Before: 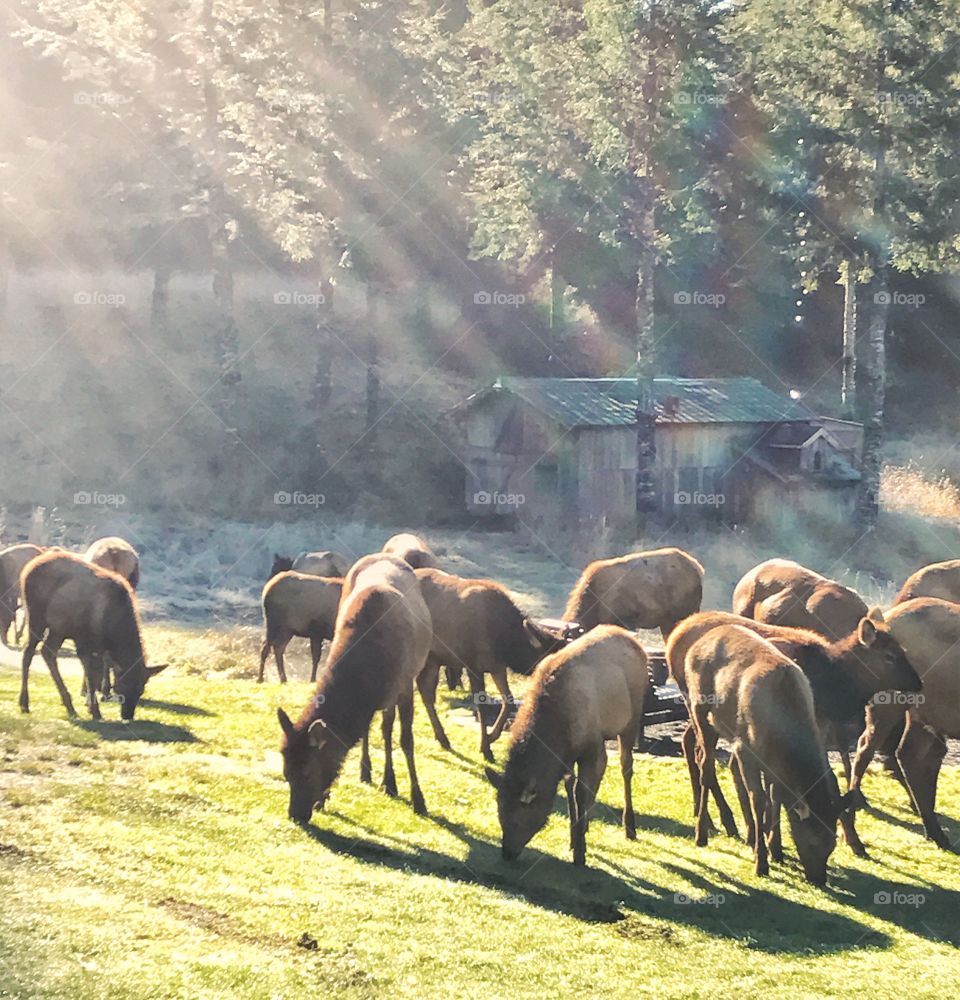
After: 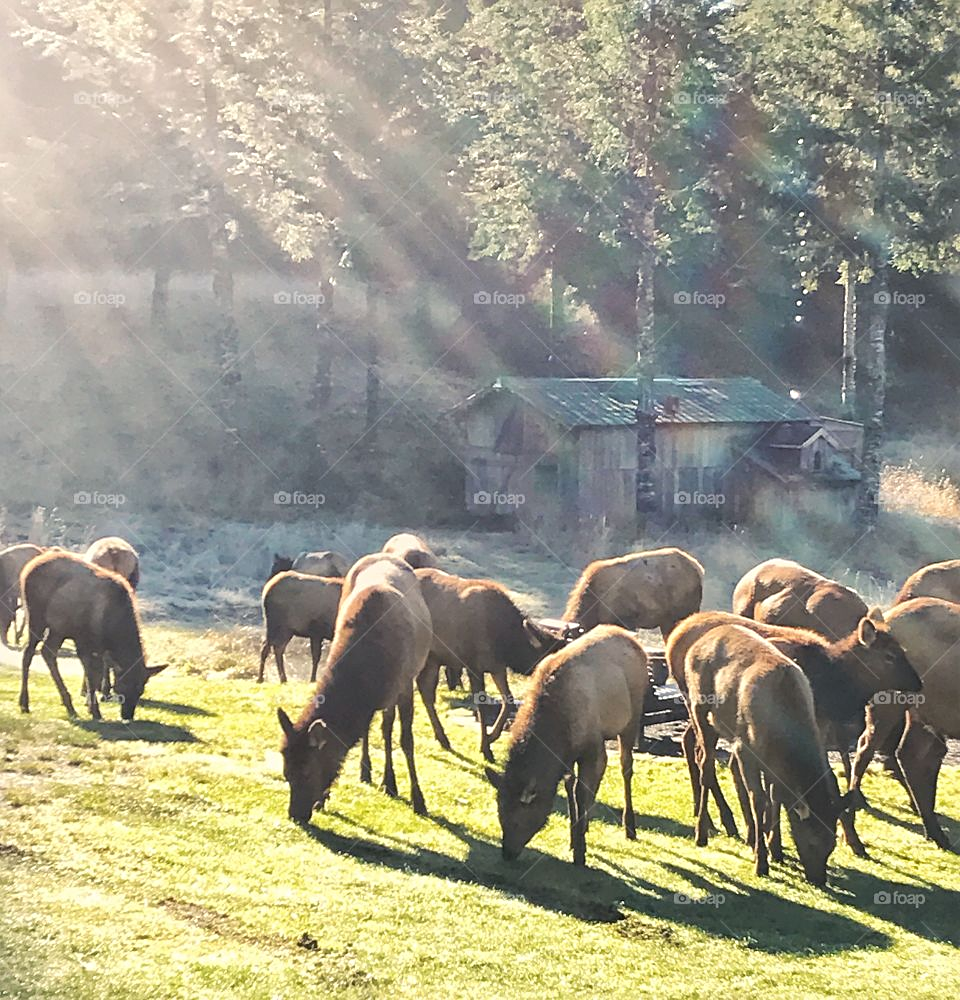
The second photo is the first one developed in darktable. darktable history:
sharpen: radius 2.485, amount 0.337
